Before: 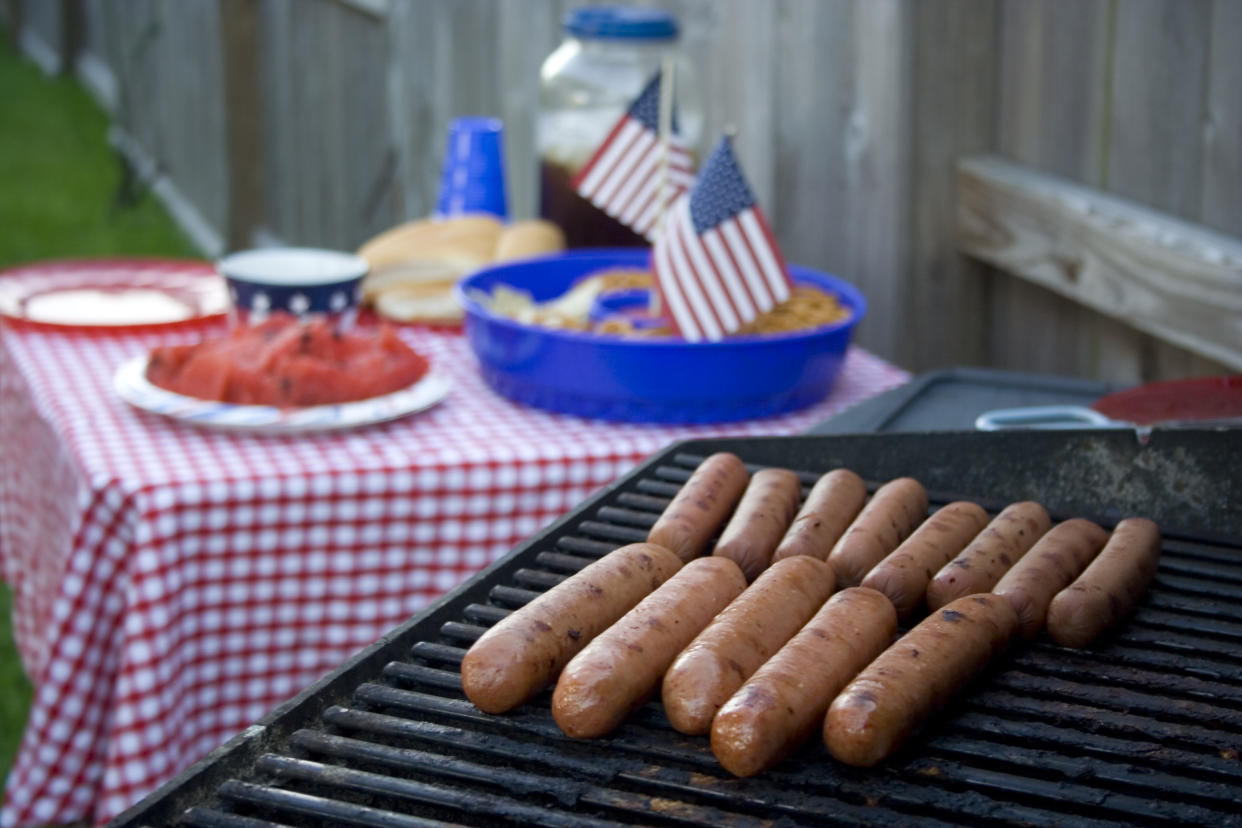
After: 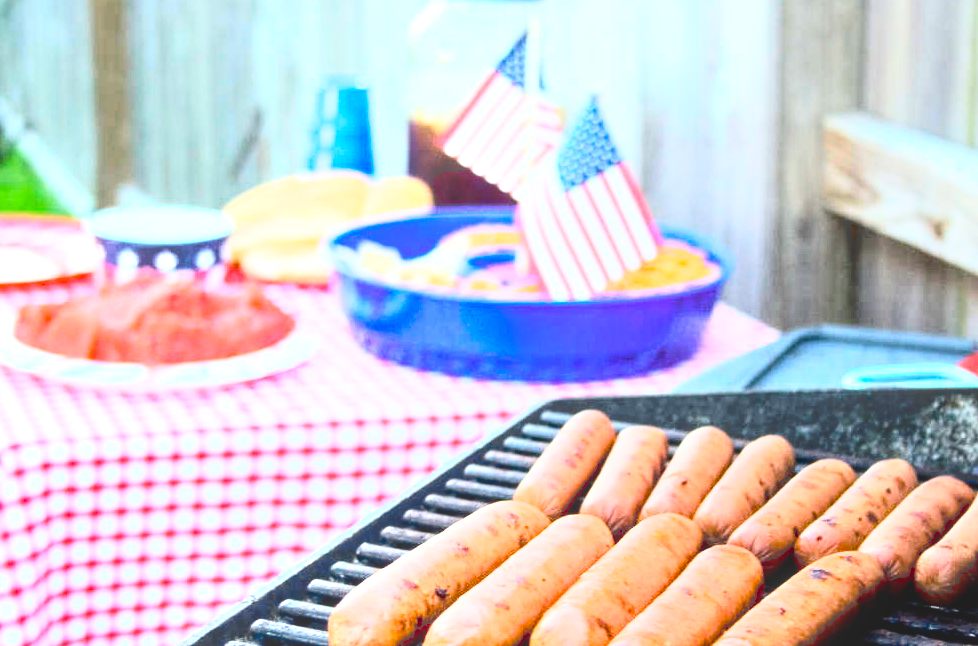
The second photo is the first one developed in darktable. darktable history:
local contrast: highlights 73%, shadows 15%, midtone range 0.197
exposure: black level correction 0.009, exposure 1.425 EV, compensate highlight preservation false
crop and rotate: left 10.77%, top 5.1%, right 10.41%, bottom 16.76%
rgb curve: curves: ch0 [(0, 0) (0.21, 0.15) (0.24, 0.21) (0.5, 0.75) (0.75, 0.96) (0.89, 0.99) (1, 1)]; ch1 [(0, 0.02) (0.21, 0.13) (0.25, 0.2) (0.5, 0.67) (0.75, 0.9) (0.89, 0.97) (1, 1)]; ch2 [(0, 0.02) (0.21, 0.13) (0.25, 0.2) (0.5, 0.67) (0.75, 0.9) (0.89, 0.97) (1, 1)], compensate middle gray true
